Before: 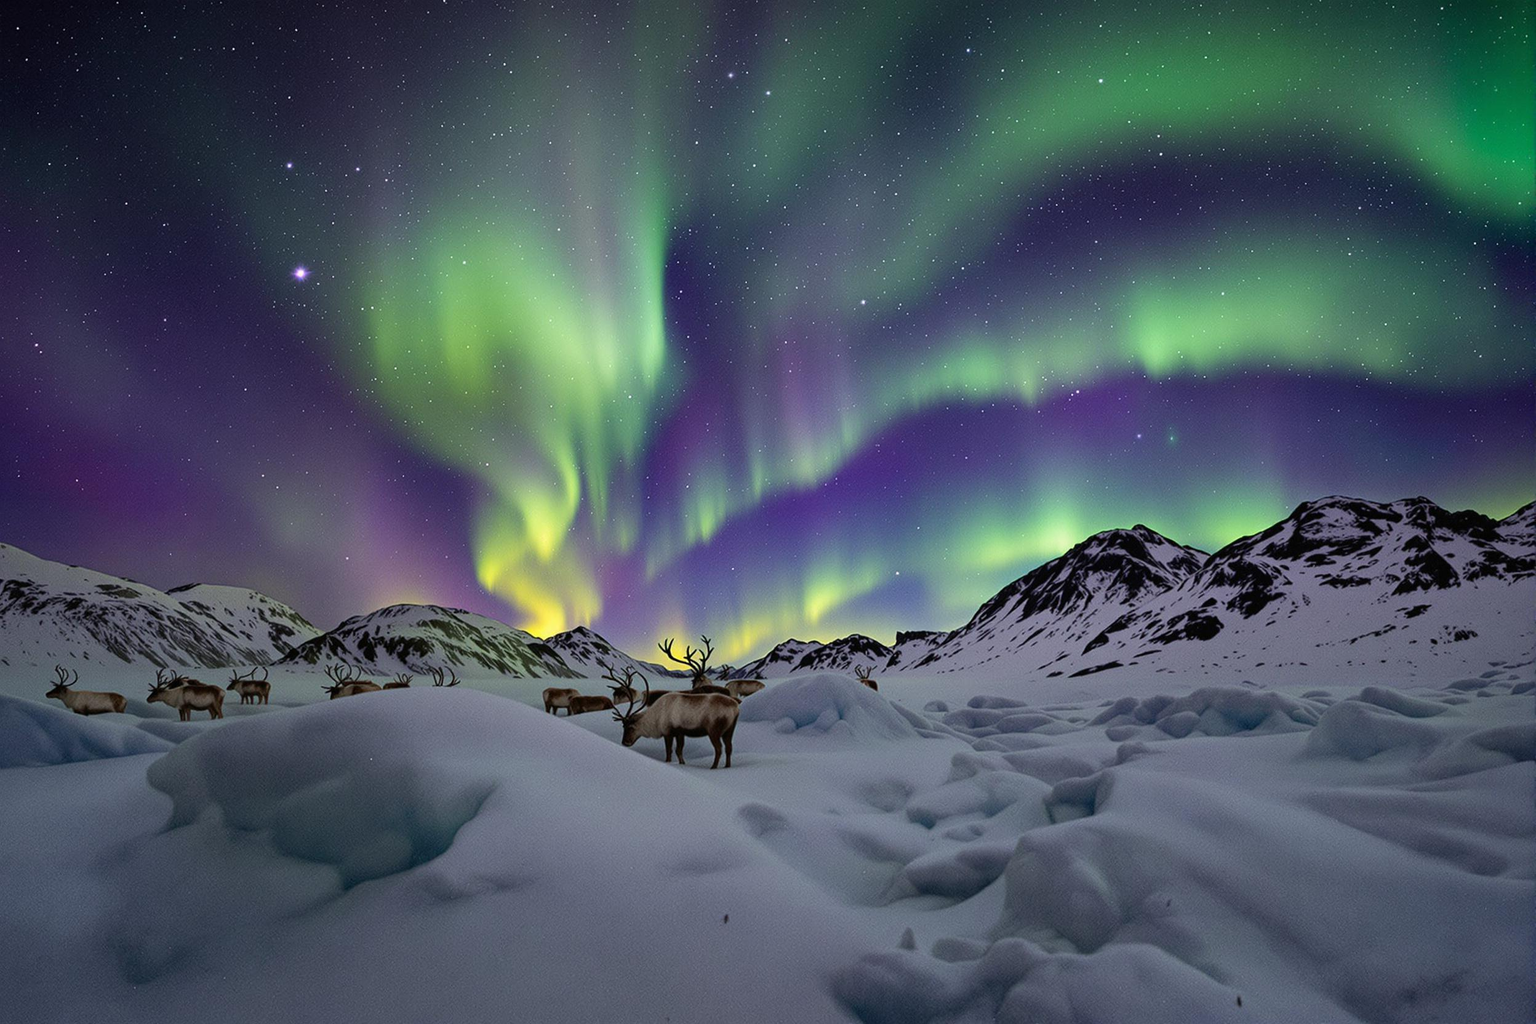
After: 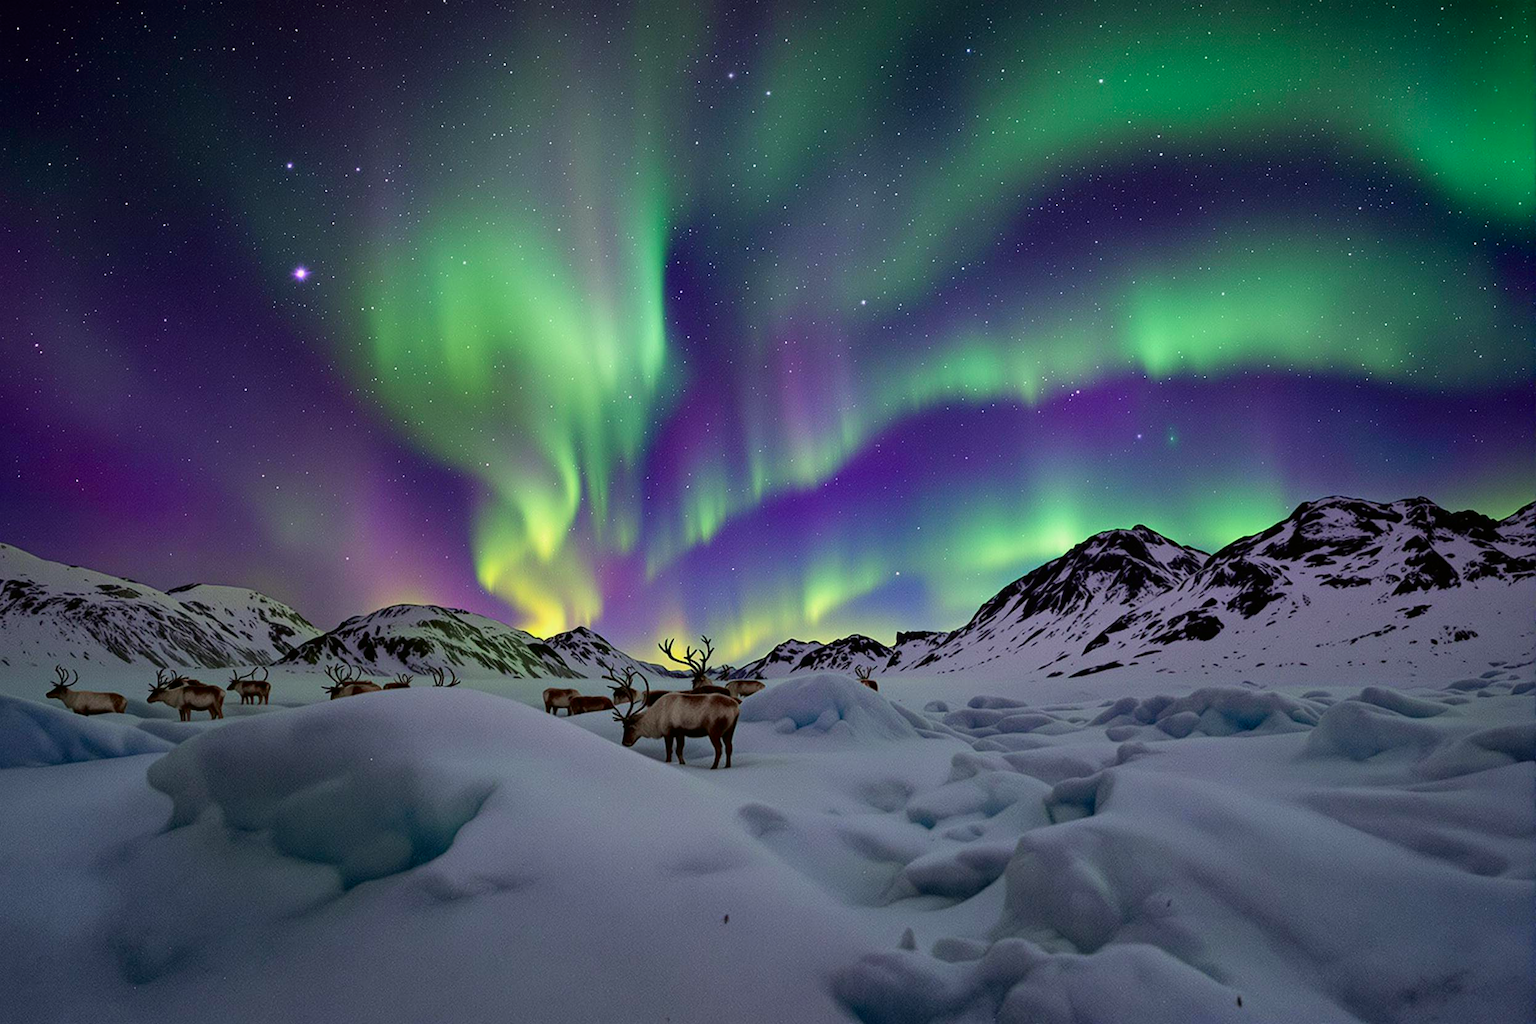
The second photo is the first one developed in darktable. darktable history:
tone curve: curves: ch0 [(0, 0) (0.059, 0.027) (0.162, 0.125) (0.304, 0.279) (0.547, 0.532) (0.828, 0.815) (1, 0.983)]; ch1 [(0, 0) (0.23, 0.166) (0.34, 0.298) (0.371, 0.334) (0.435, 0.413) (0.477, 0.469) (0.499, 0.498) (0.529, 0.544) (0.559, 0.587) (0.743, 0.798) (1, 1)]; ch2 [(0, 0) (0.431, 0.414) (0.498, 0.503) (0.524, 0.531) (0.568, 0.567) (0.6, 0.597) (0.643, 0.631) (0.74, 0.721) (1, 1)], color space Lab, independent channels, preserve colors none
